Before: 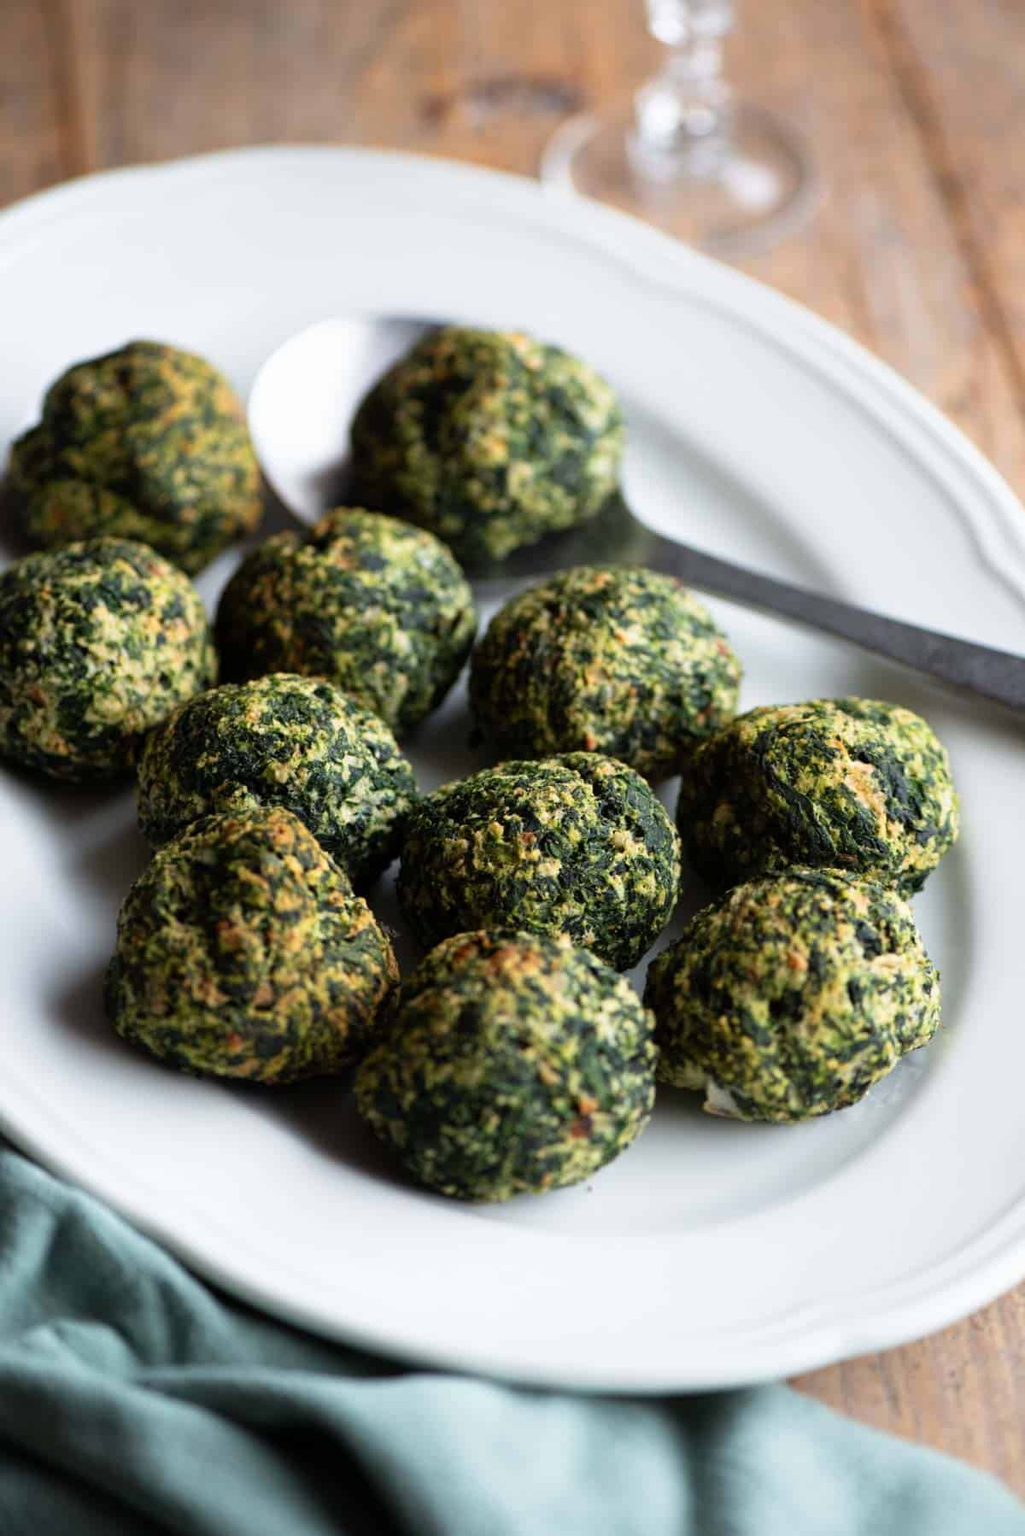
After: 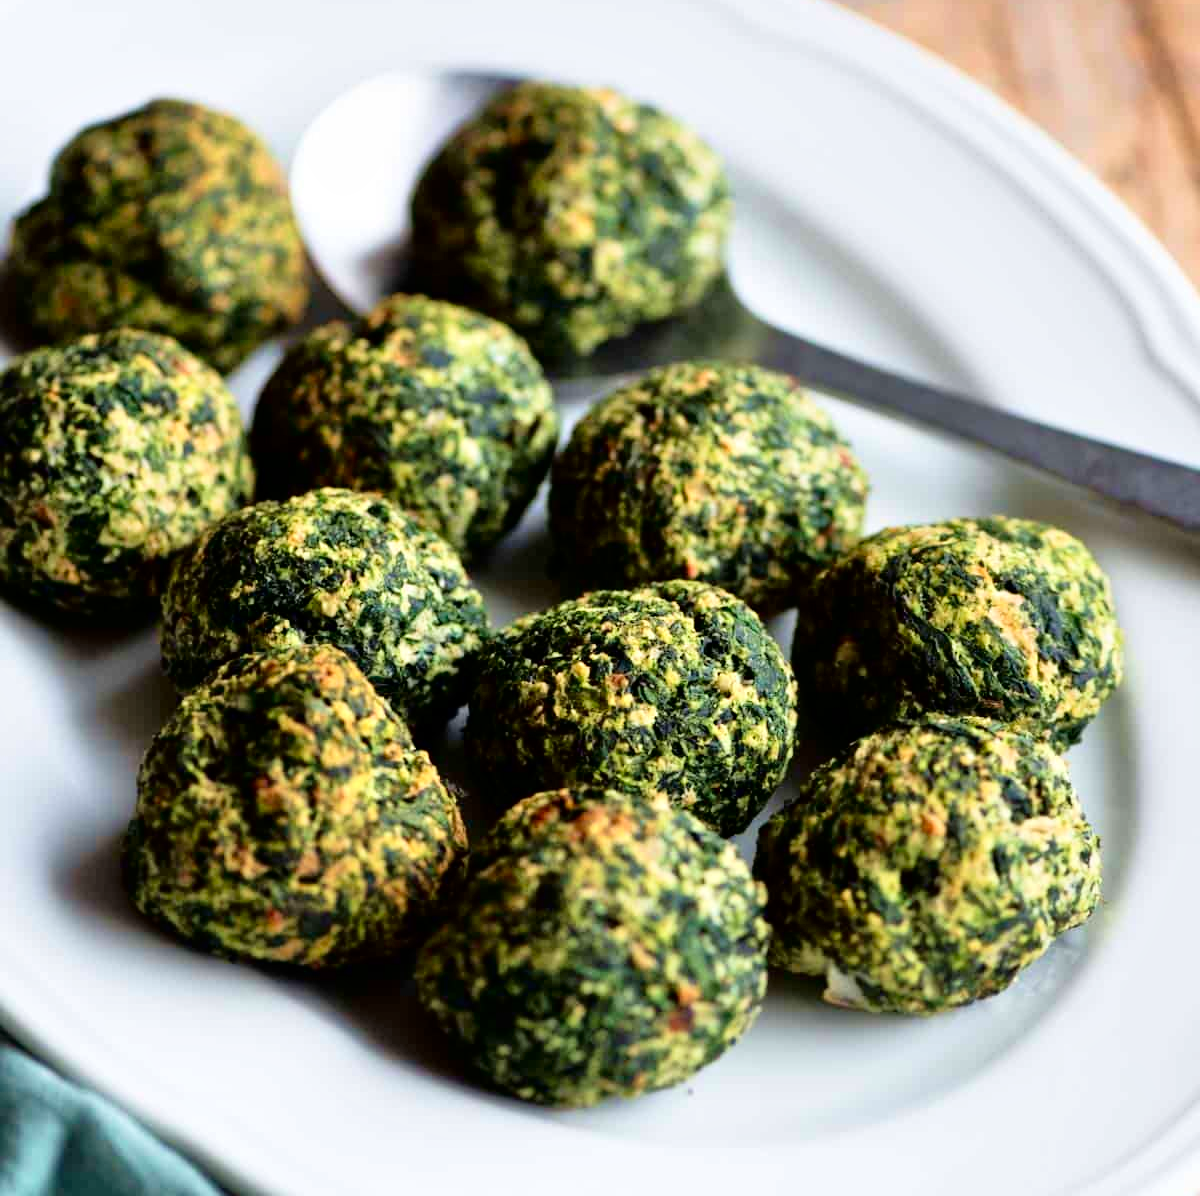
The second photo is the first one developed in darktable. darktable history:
crop: top 16.727%, bottom 16.727%
contrast brightness saturation: contrast 0.2, brightness -0.11, saturation 0.1
velvia: on, module defaults
tone equalizer: -7 EV 0.15 EV, -6 EV 0.6 EV, -5 EV 1.15 EV, -4 EV 1.33 EV, -3 EV 1.15 EV, -2 EV 0.6 EV, -1 EV 0.15 EV, mask exposure compensation -0.5 EV
